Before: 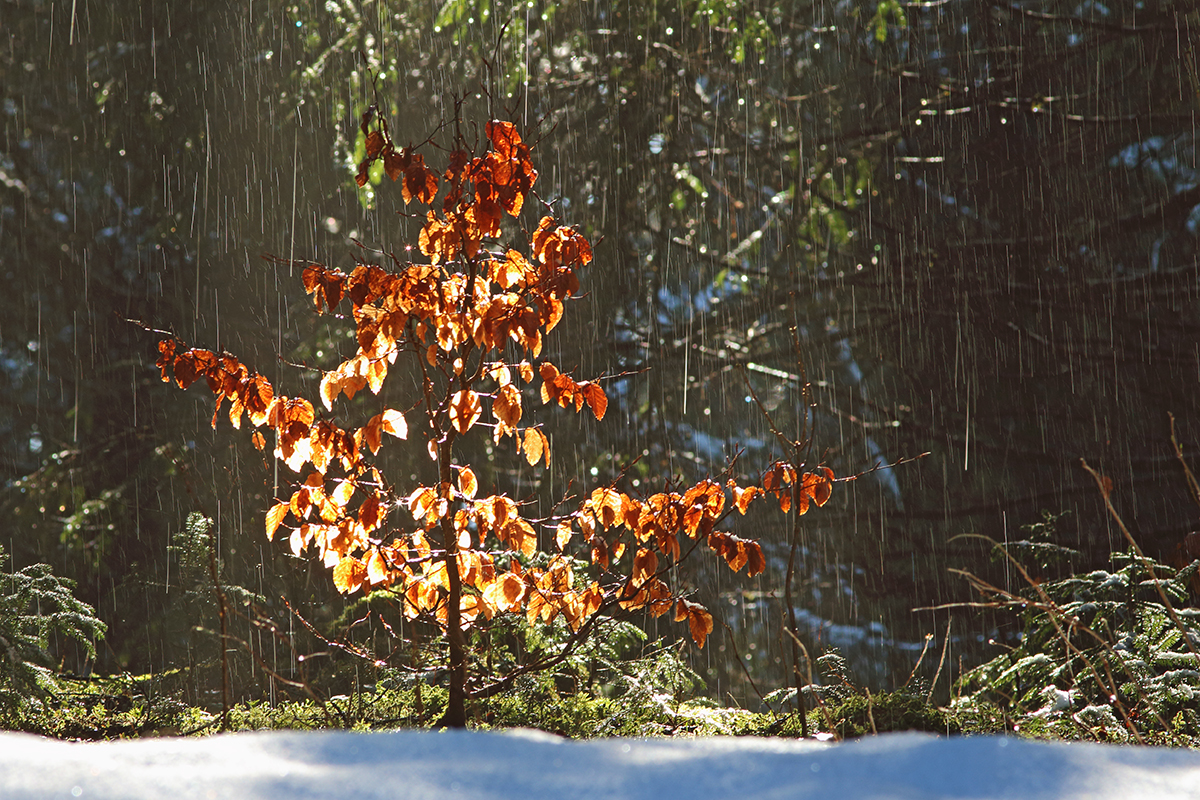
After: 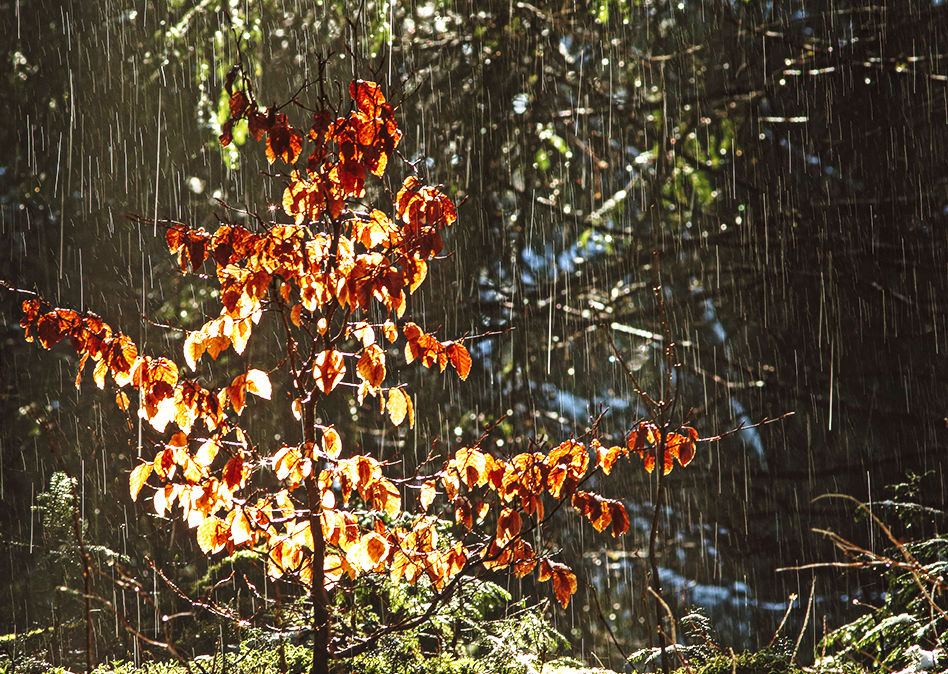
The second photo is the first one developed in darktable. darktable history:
crop: left 11.415%, top 5.061%, right 9.568%, bottom 10.601%
color balance rgb: perceptual saturation grading › global saturation 0.854%, perceptual brilliance grading › highlights 14.599%, perceptual brilliance grading › mid-tones -5.115%, perceptual brilliance grading › shadows -26.695%
local contrast: on, module defaults
base curve: curves: ch0 [(0, 0) (0.028, 0.03) (0.121, 0.232) (0.46, 0.748) (0.859, 0.968) (1, 1)], preserve colors none
